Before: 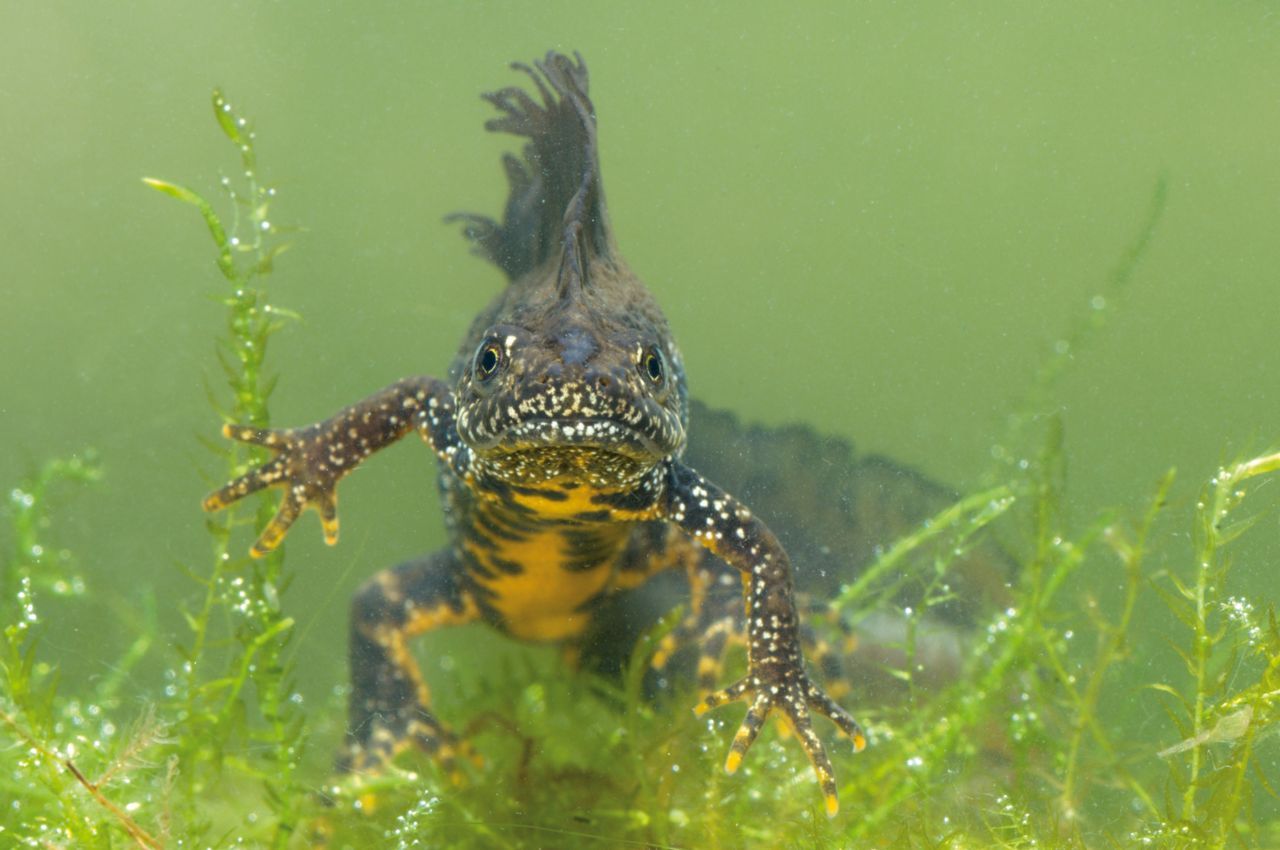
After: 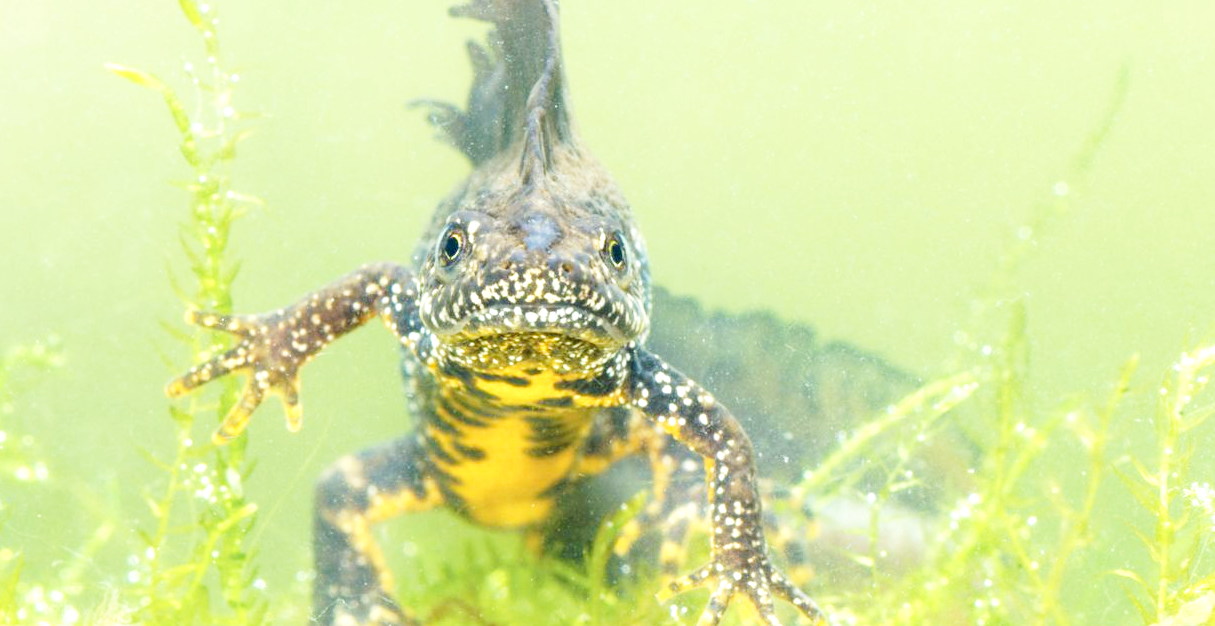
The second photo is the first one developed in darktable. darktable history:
base curve: curves: ch0 [(0, 0) (0.005, 0.002) (0.15, 0.3) (0.4, 0.7) (0.75, 0.95) (1, 1)], preserve colors none
exposure: black level correction -0.001, exposure 0.901 EV, compensate exposure bias true, compensate highlight preservation false
crop and rotate: left 2.936%, top 13.535%, right 2.11%, bottom 12.745%
